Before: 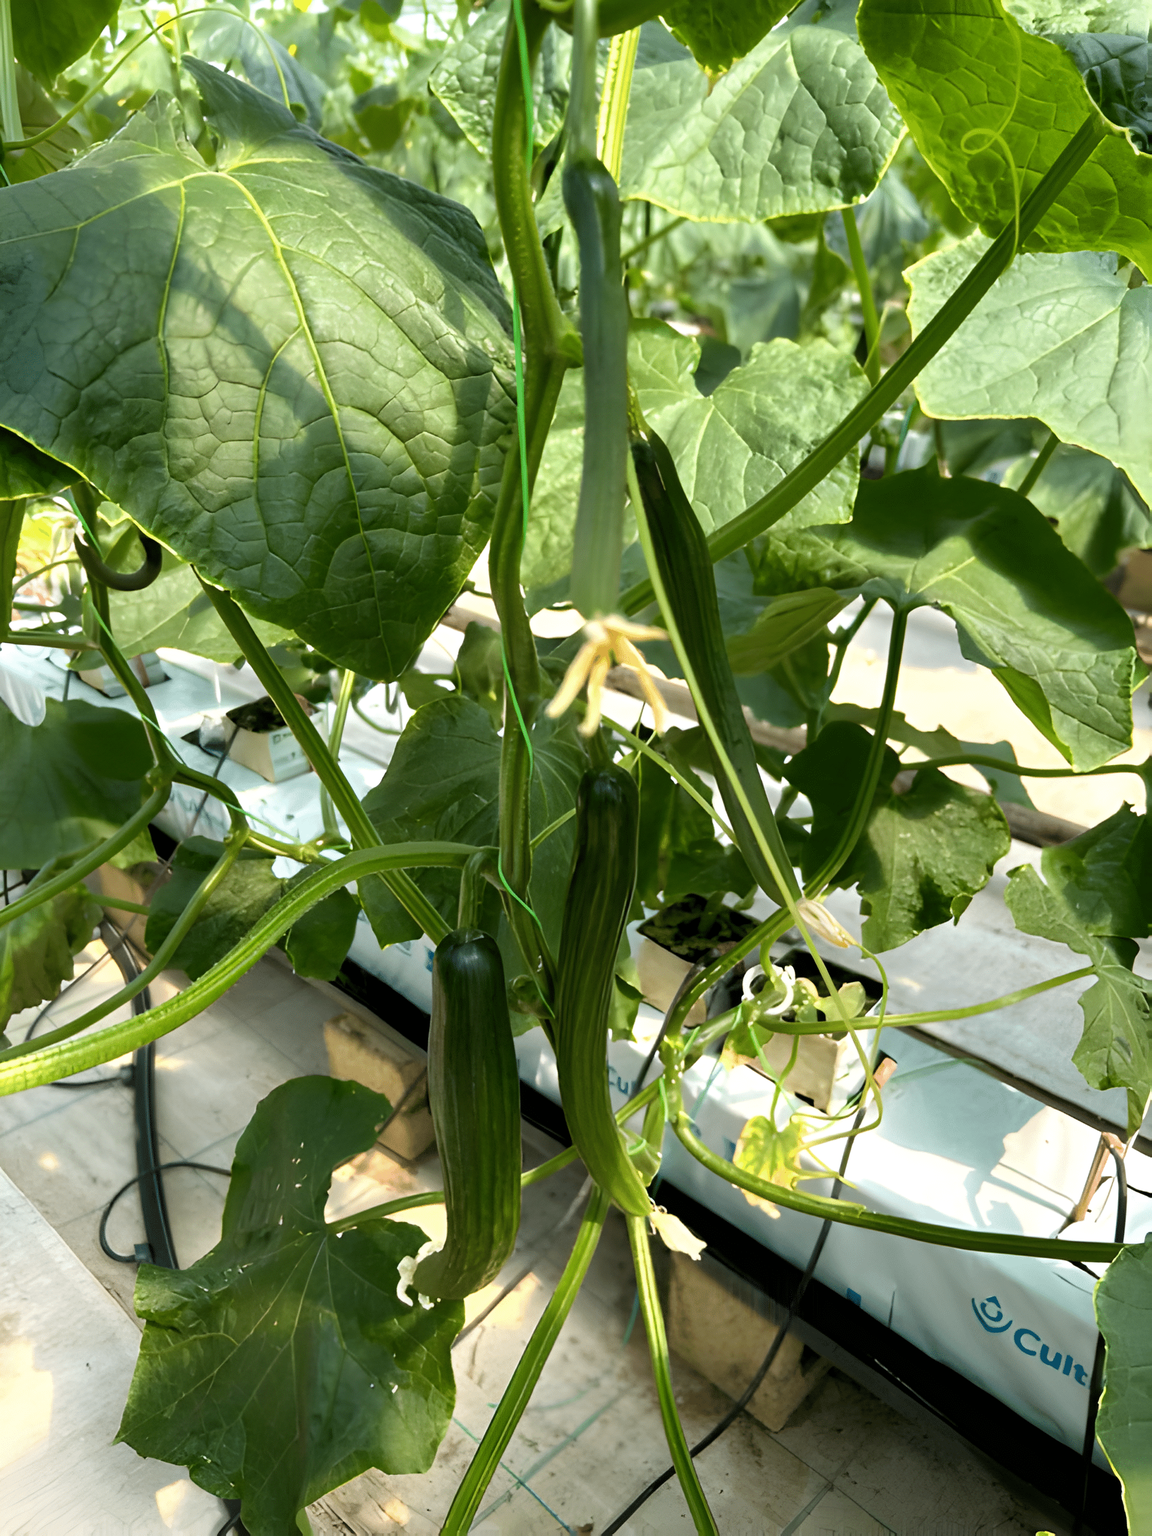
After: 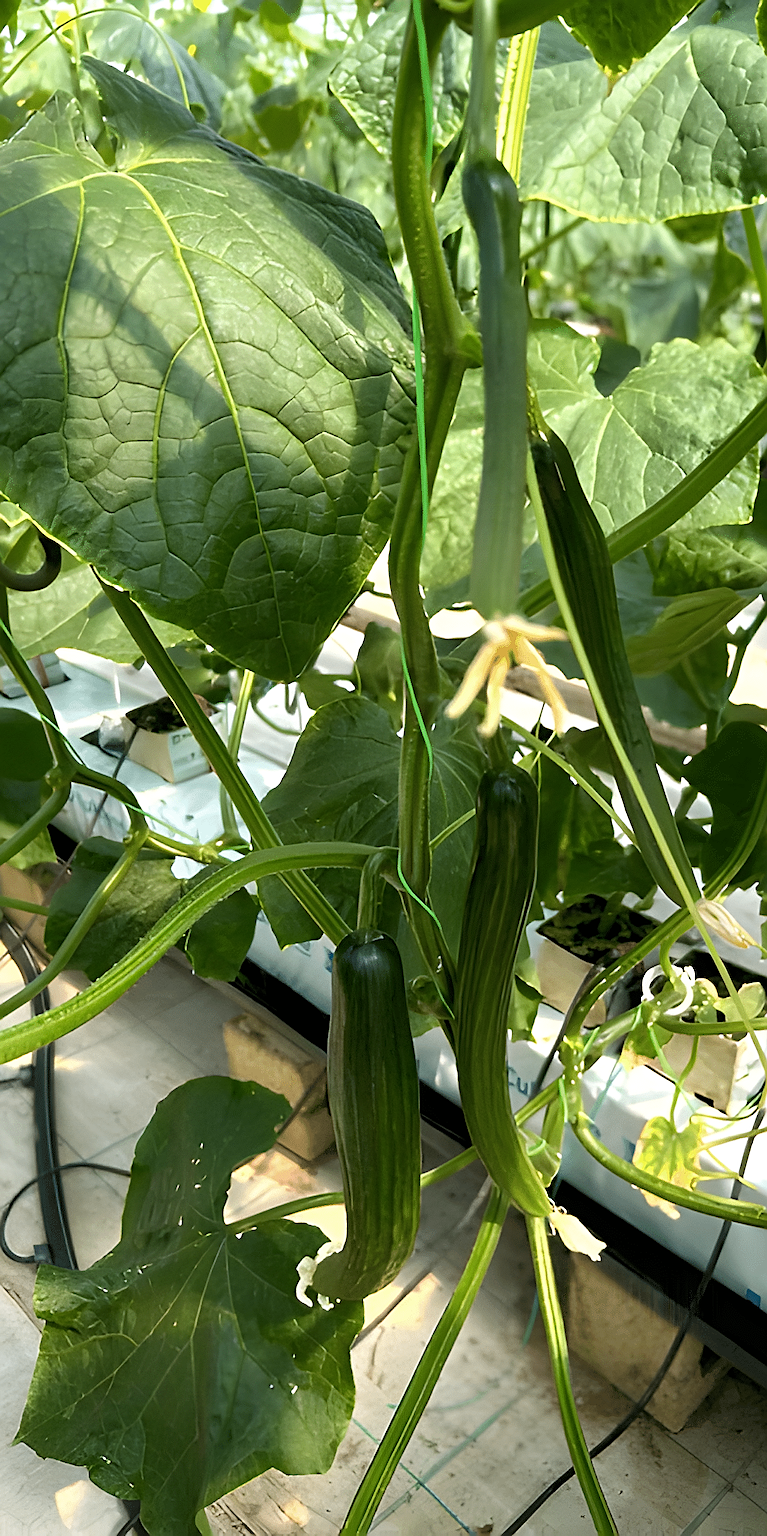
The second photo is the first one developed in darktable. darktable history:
sharpen: amount 0.901
crop and rotate: left 8.786%, right 24.548%
